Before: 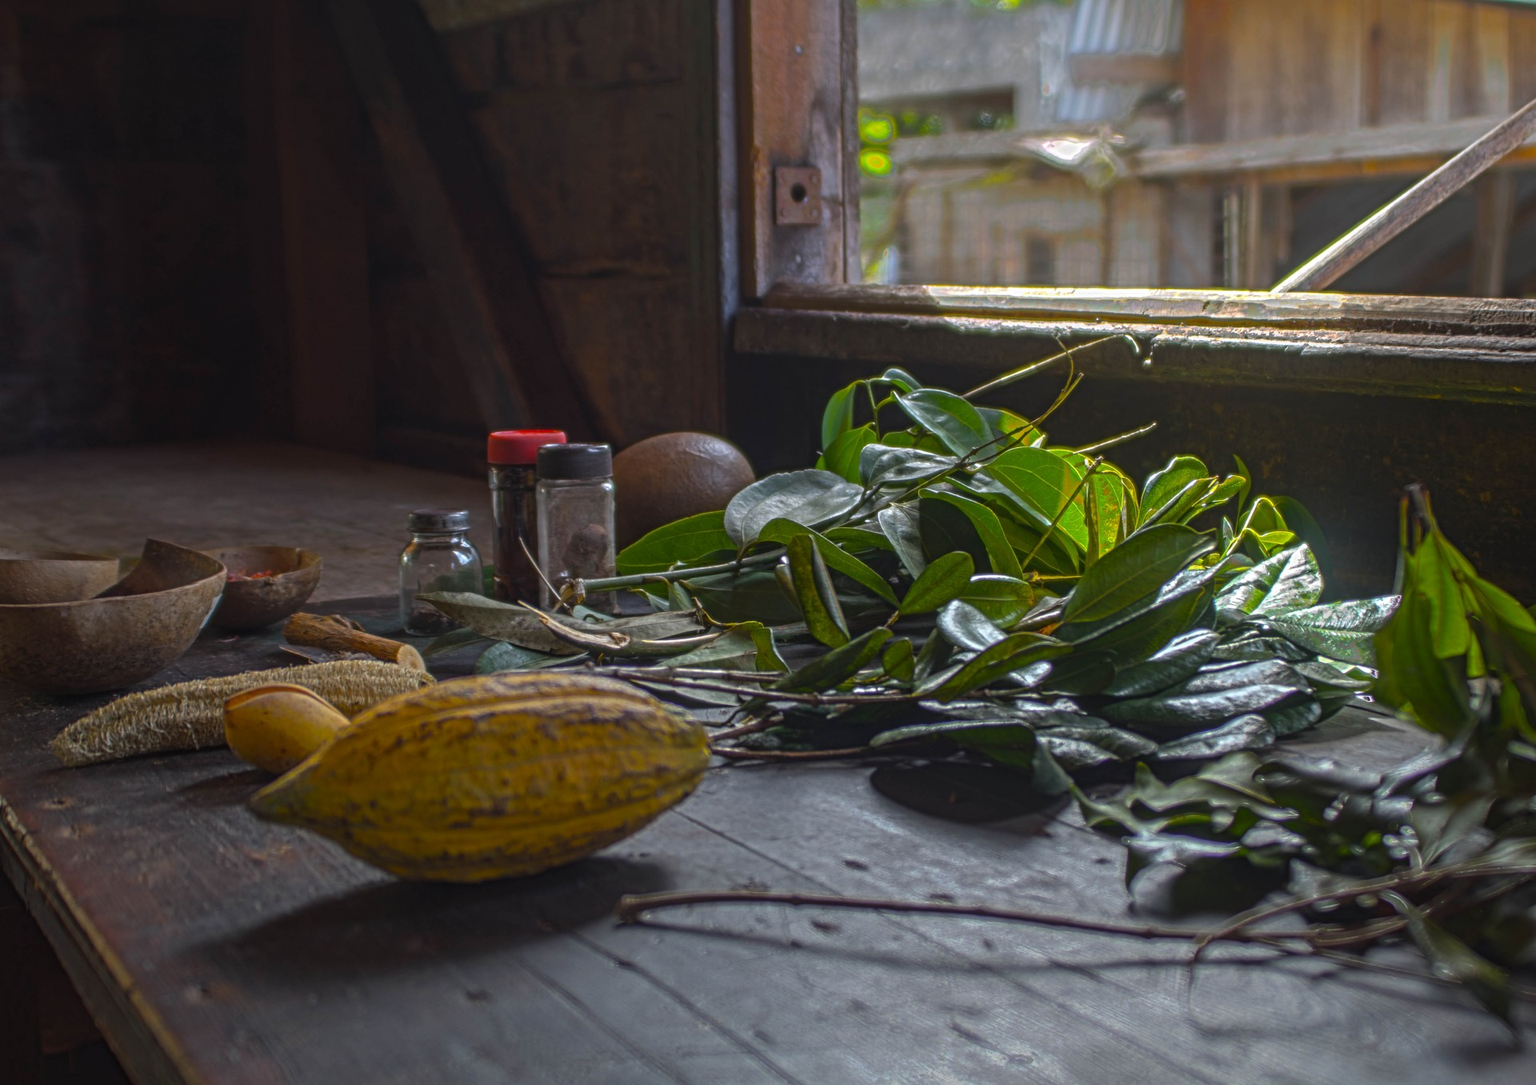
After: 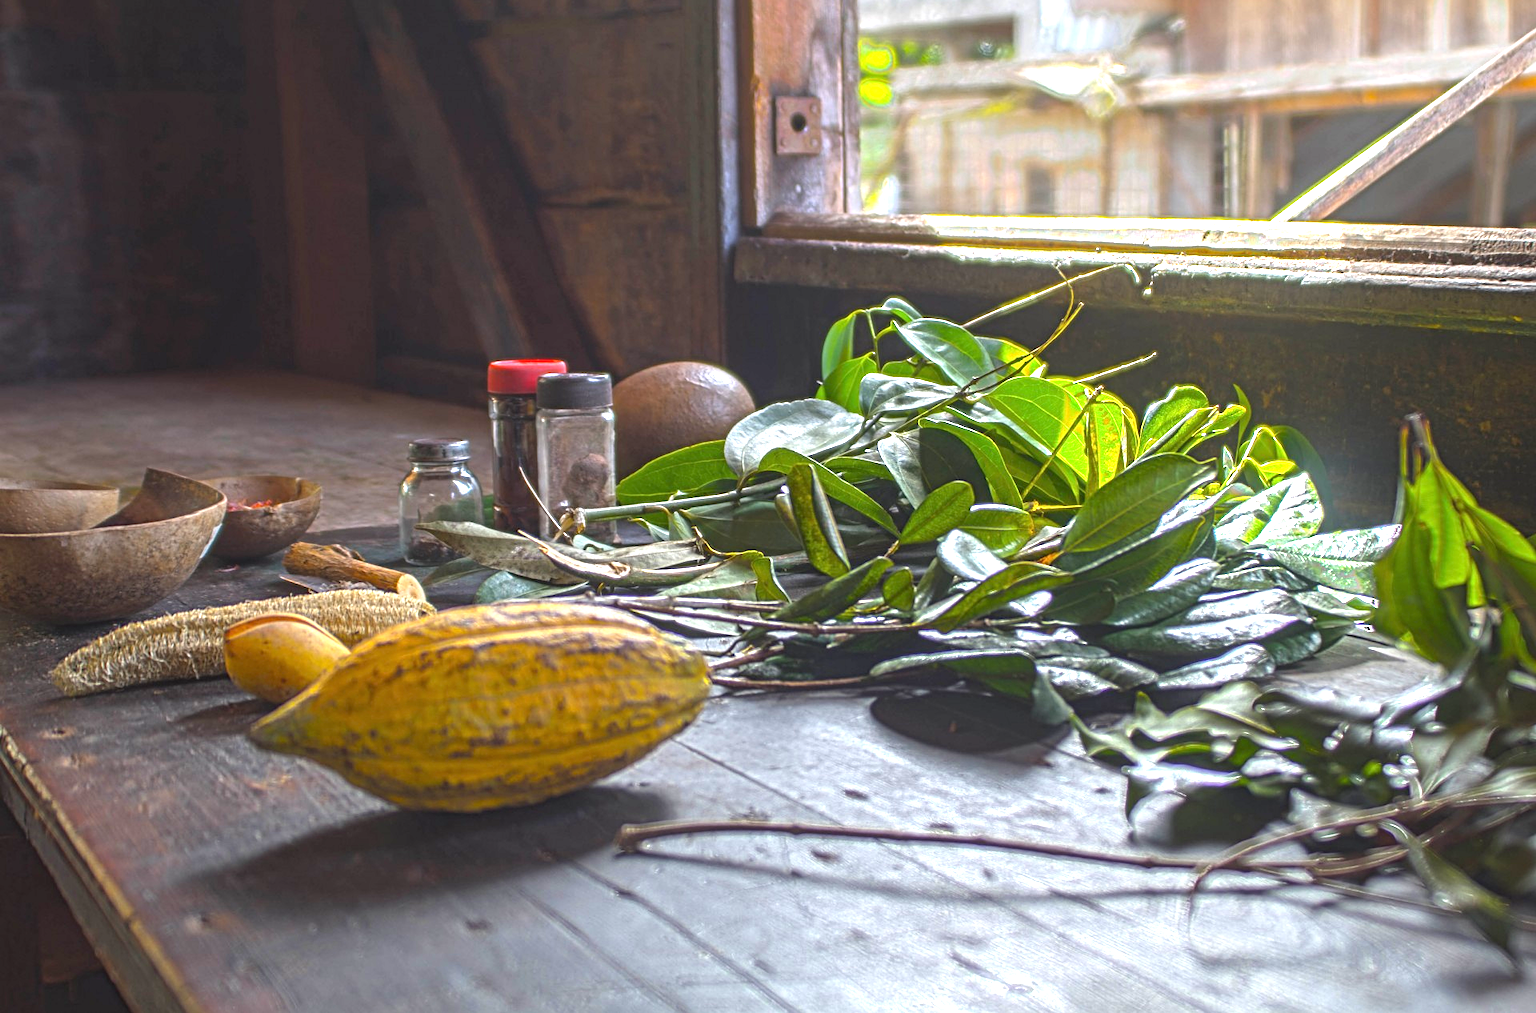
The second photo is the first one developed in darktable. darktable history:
sharpen: amount 0.215
crop and rotate: top 6.543%
exposure: black level correction 0, exposure 1.745 EV, compensate highlight preservation false
